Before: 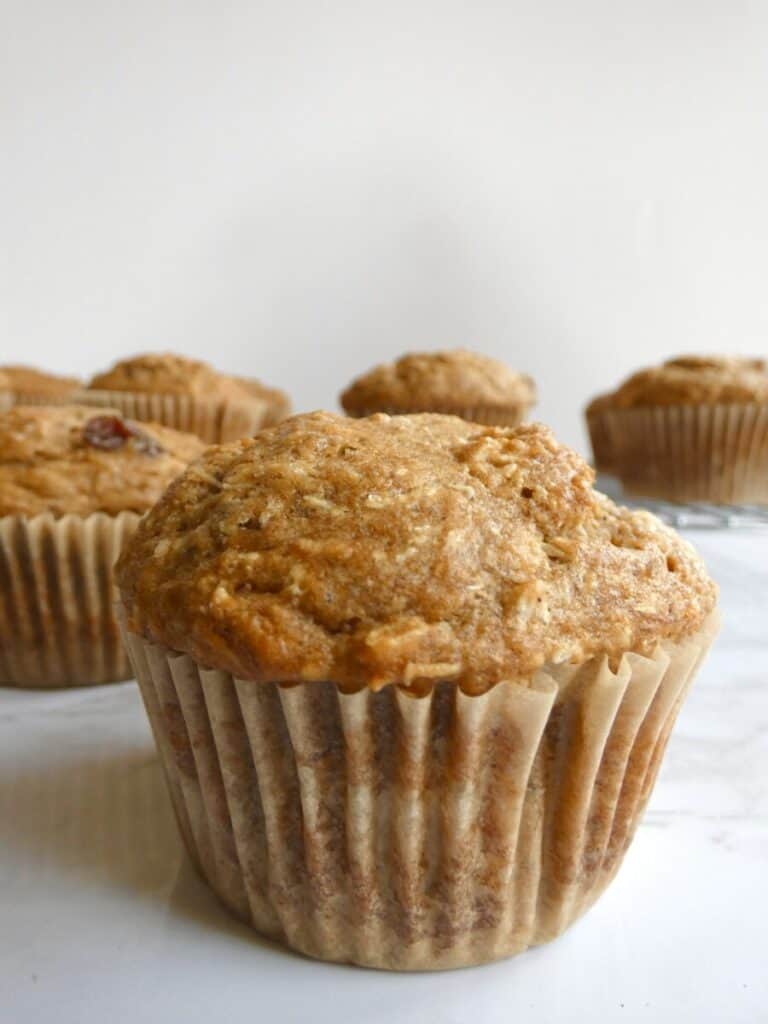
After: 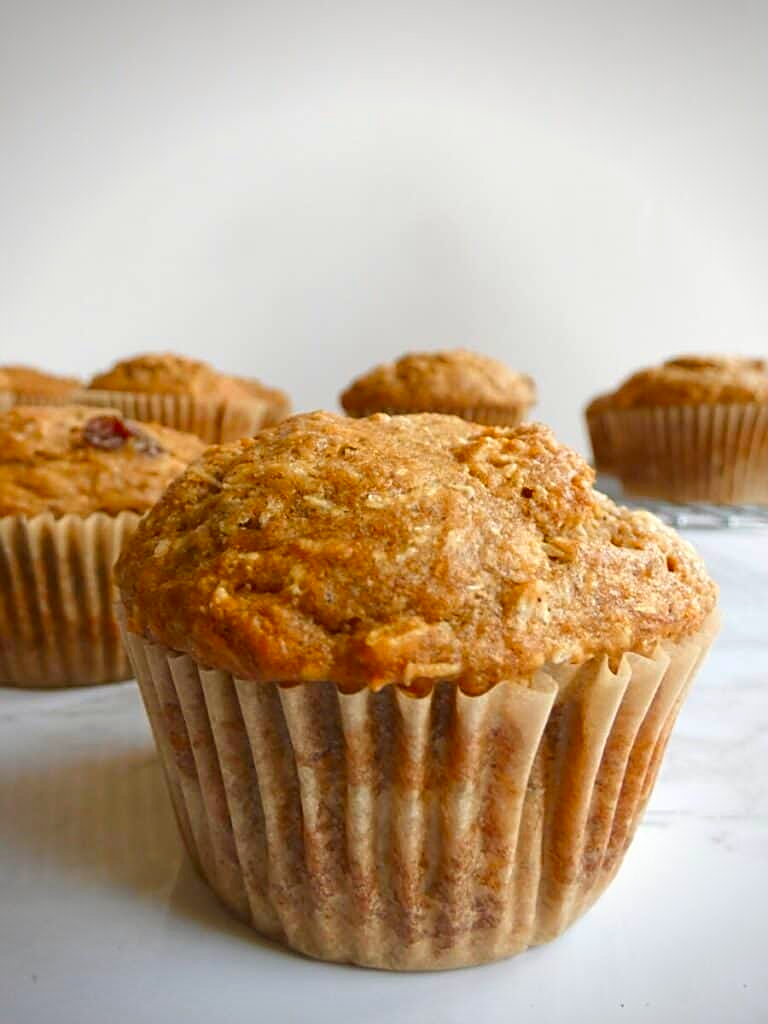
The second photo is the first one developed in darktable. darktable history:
vignetting: fall-off radius 60.92%
contrast brightness saturation: contrast 0.04, saturation 0.16
sharpen: on, module defaults
